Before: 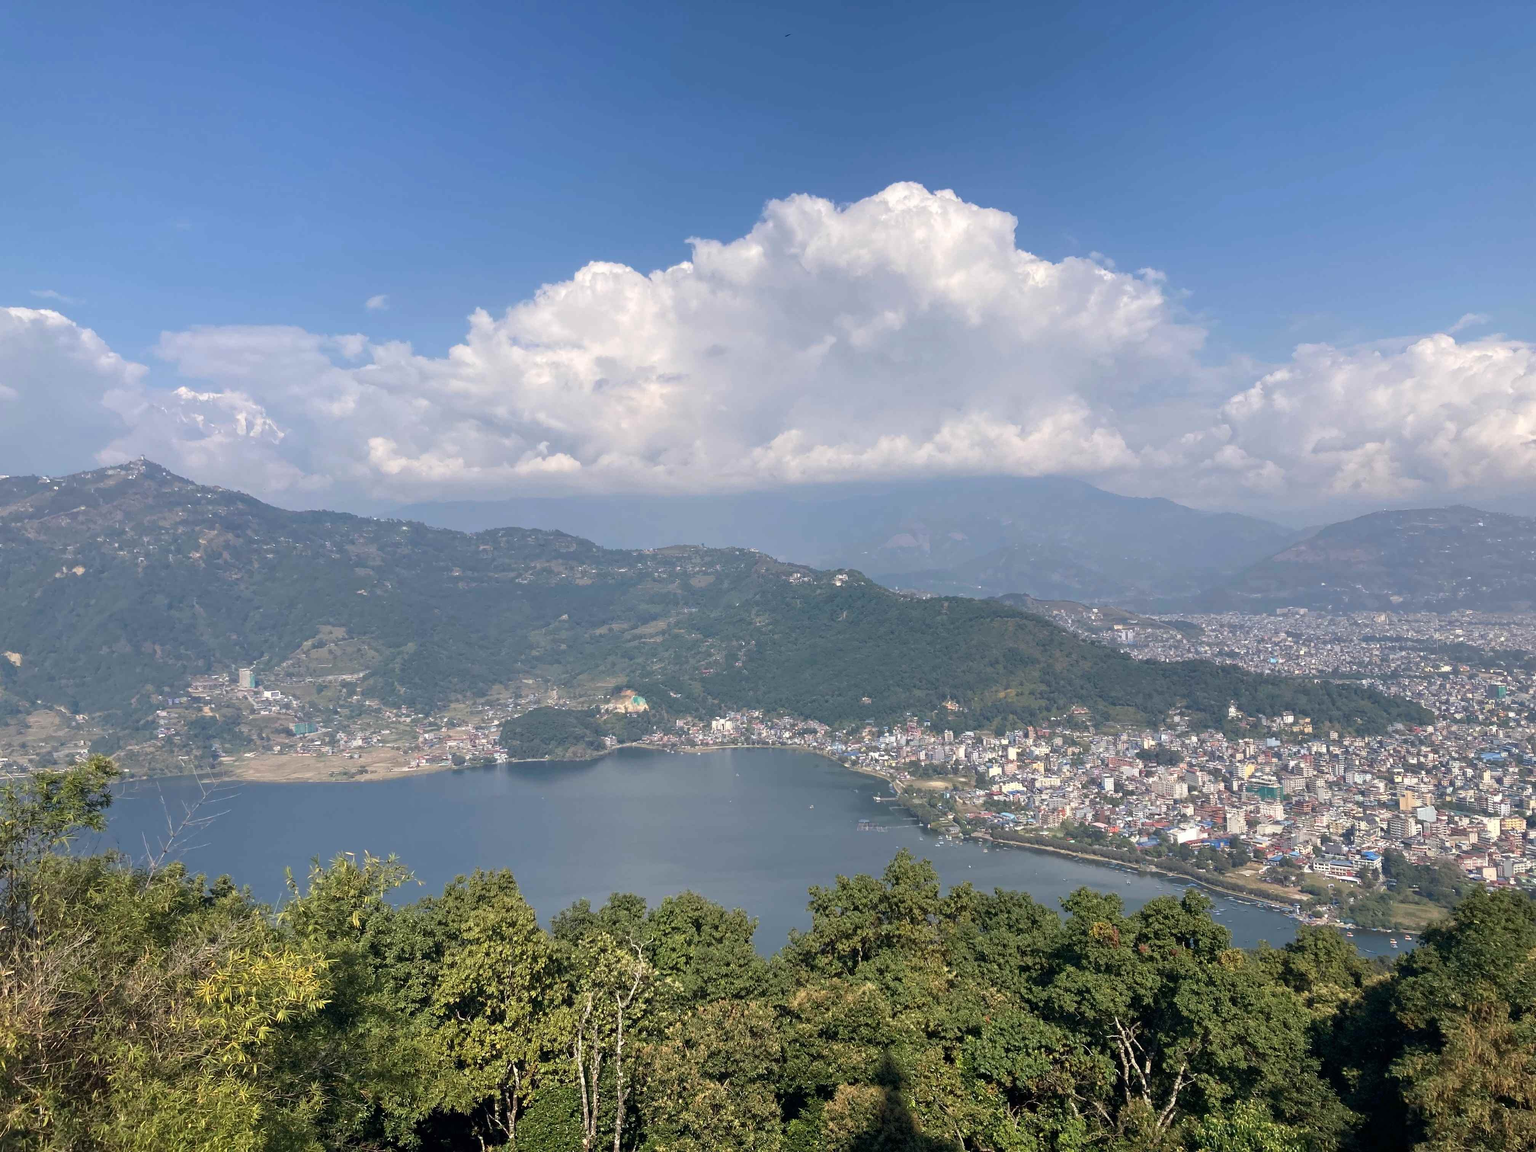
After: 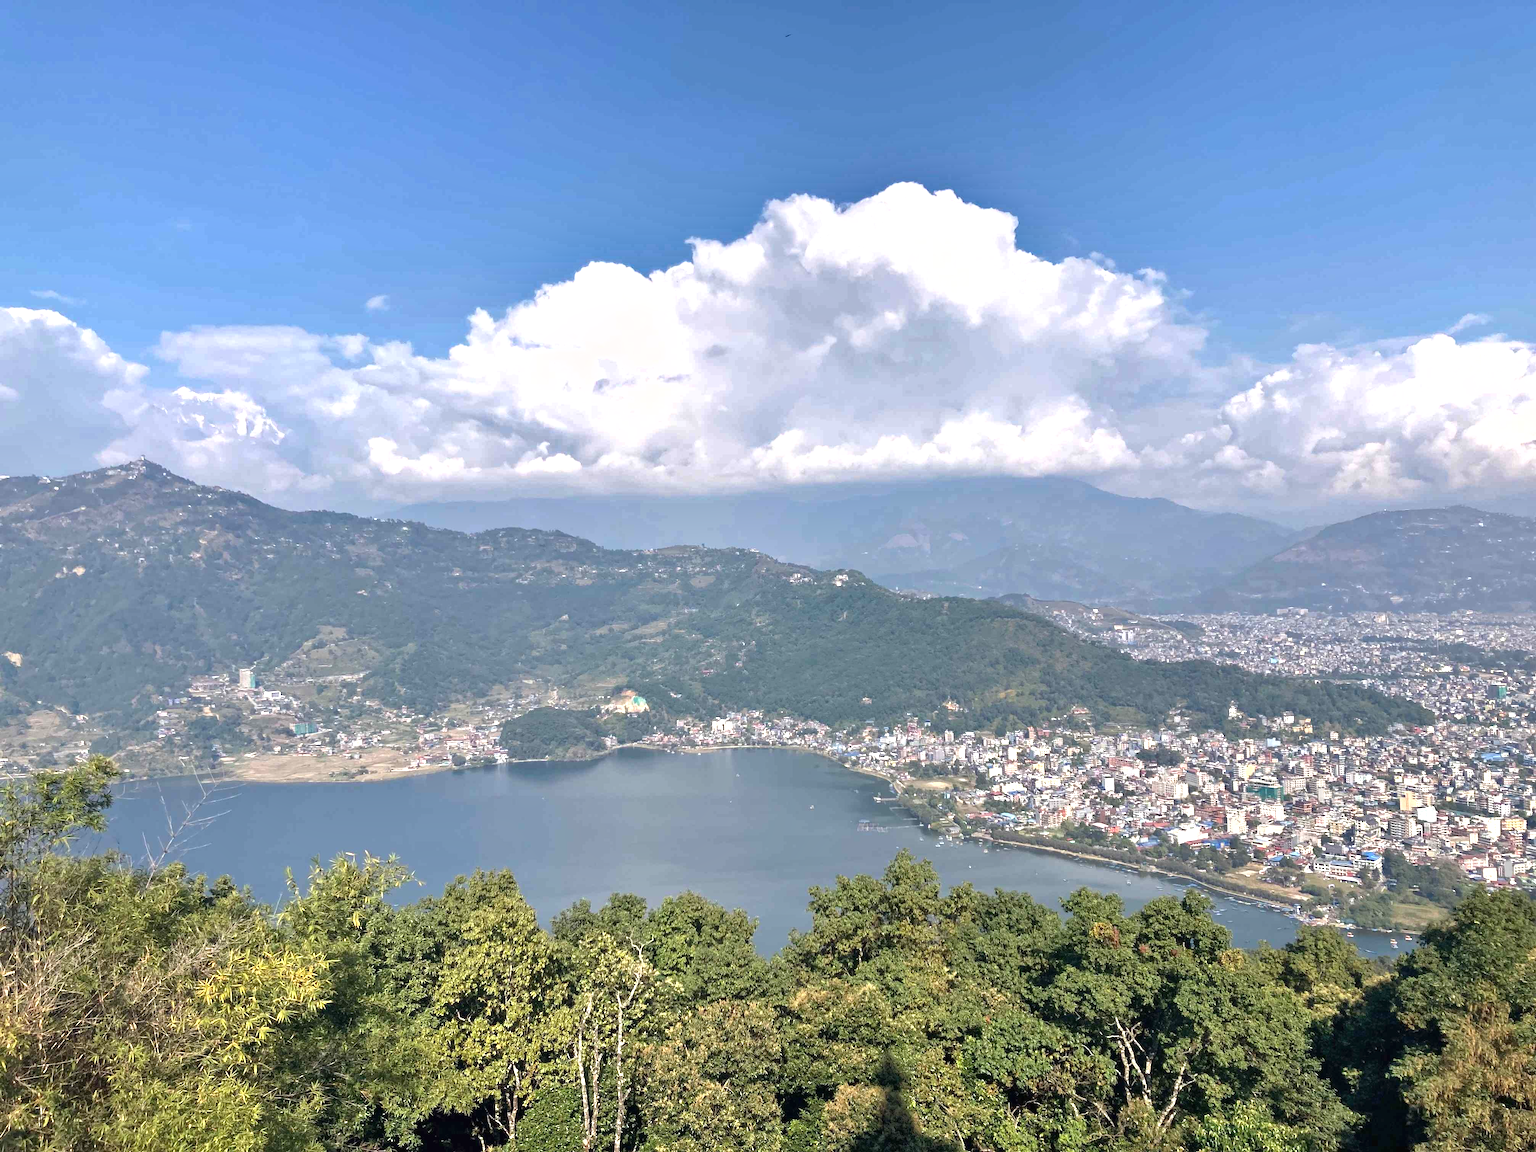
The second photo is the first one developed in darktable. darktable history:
shadows and highlights: soften with gaussian
exposure: black level correction 0, exposure 0.7 EV, compensate exposure bias true, compensate highlight preservation false
